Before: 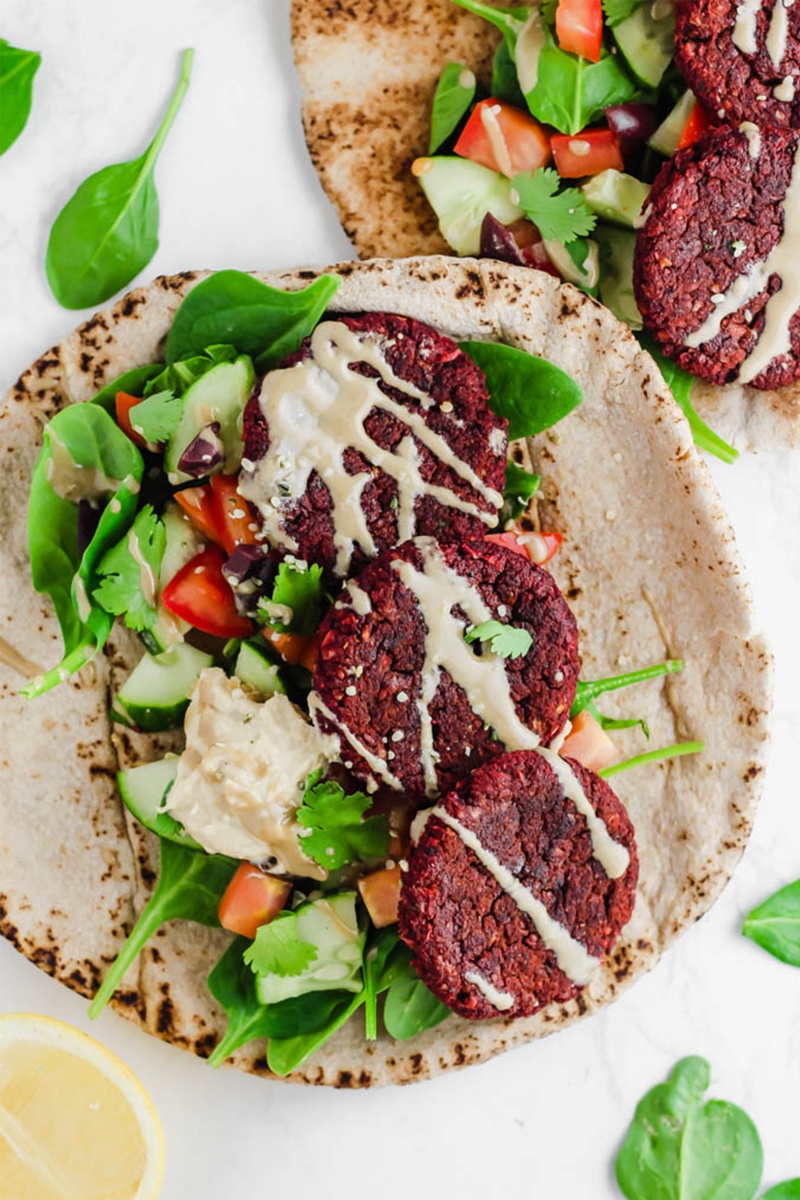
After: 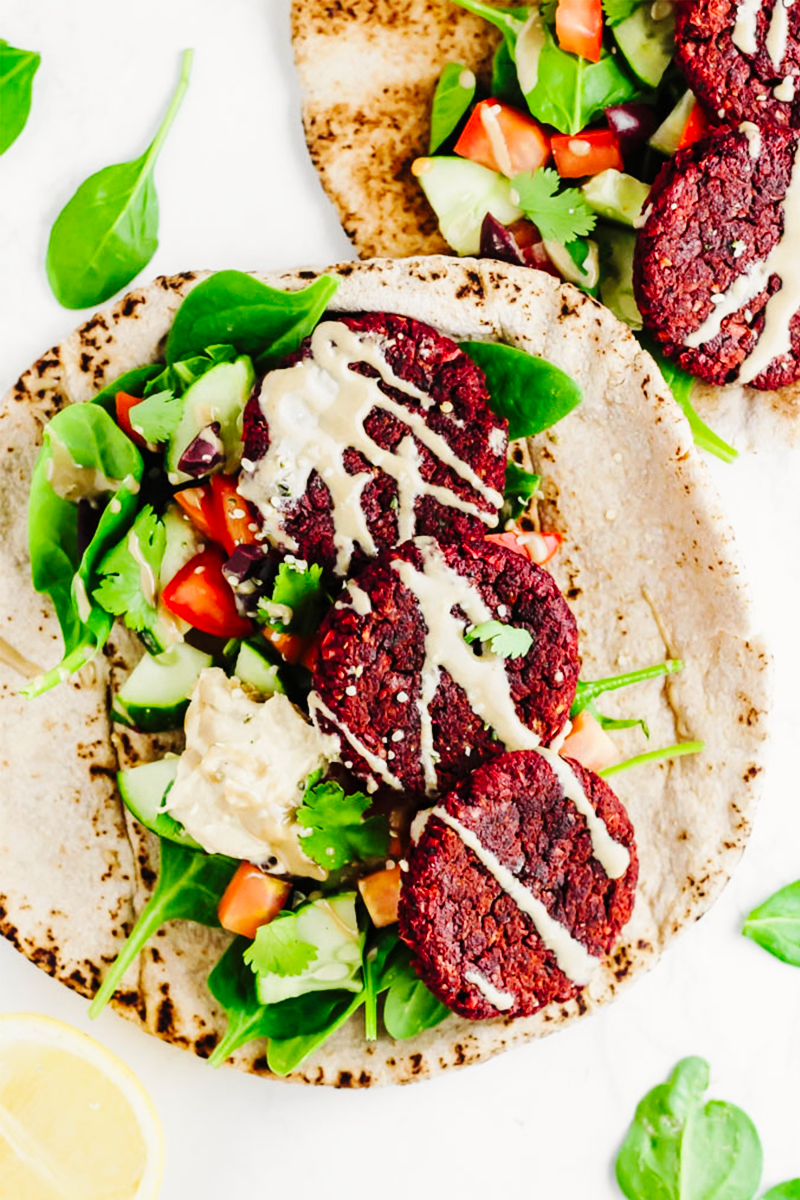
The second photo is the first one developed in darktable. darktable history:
base curve: curves: ch0 [(0, 0) (0.036, 0.025) (0.121, 0.166) (0.206, 0.329) (0.605, 0.79) (1, 1)], preserve colors none
white balance: red 1.009, blue 0.985
